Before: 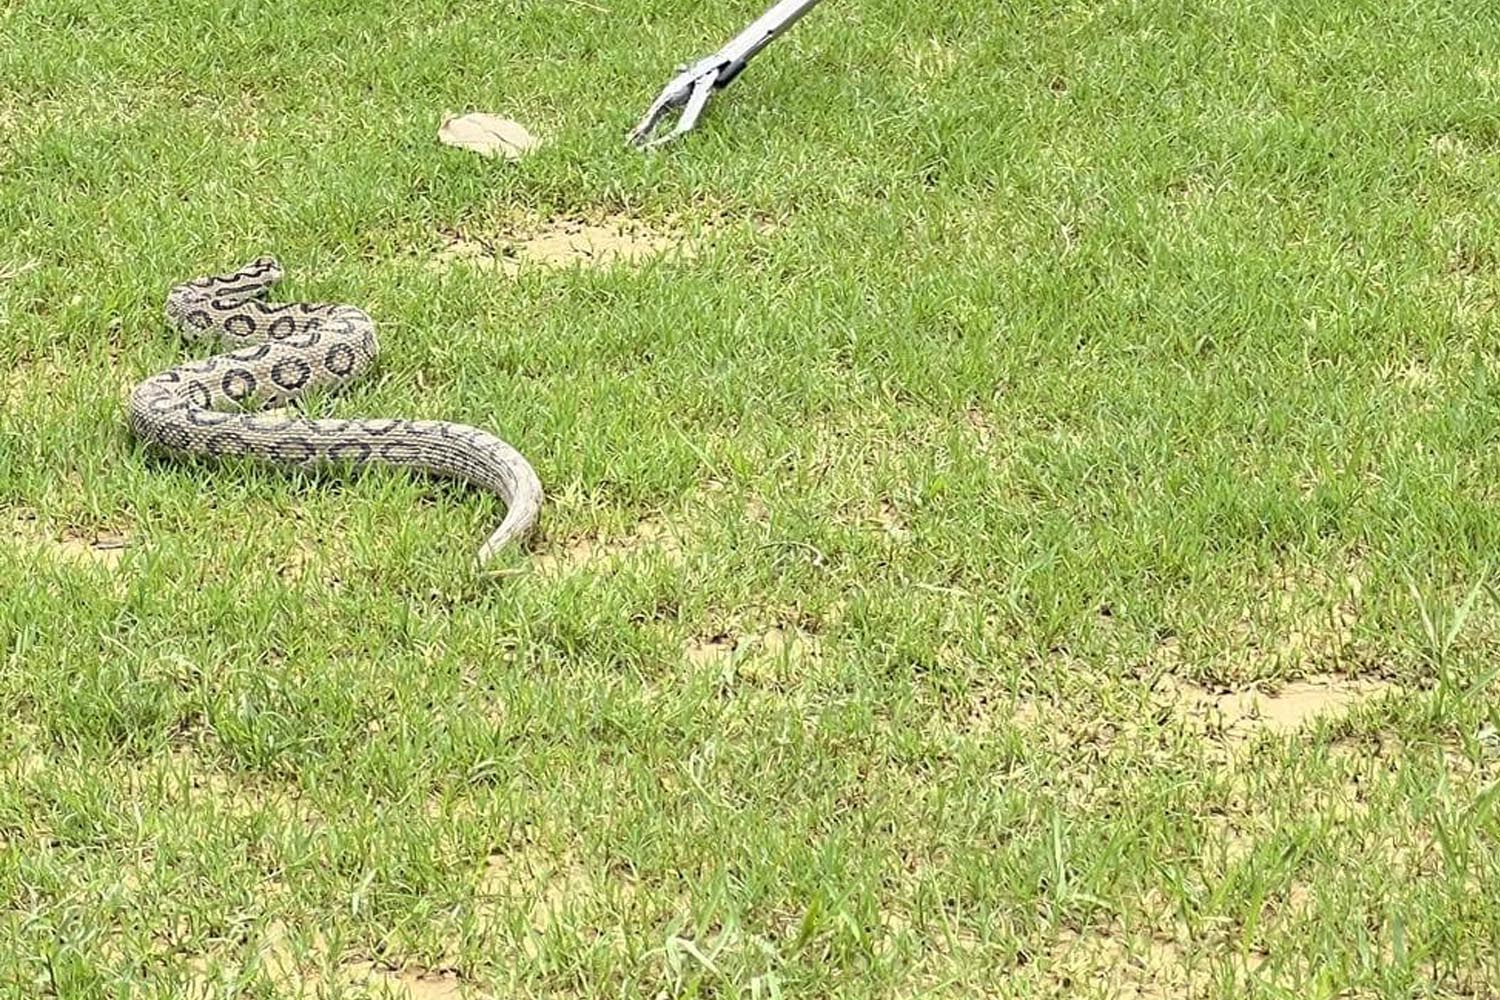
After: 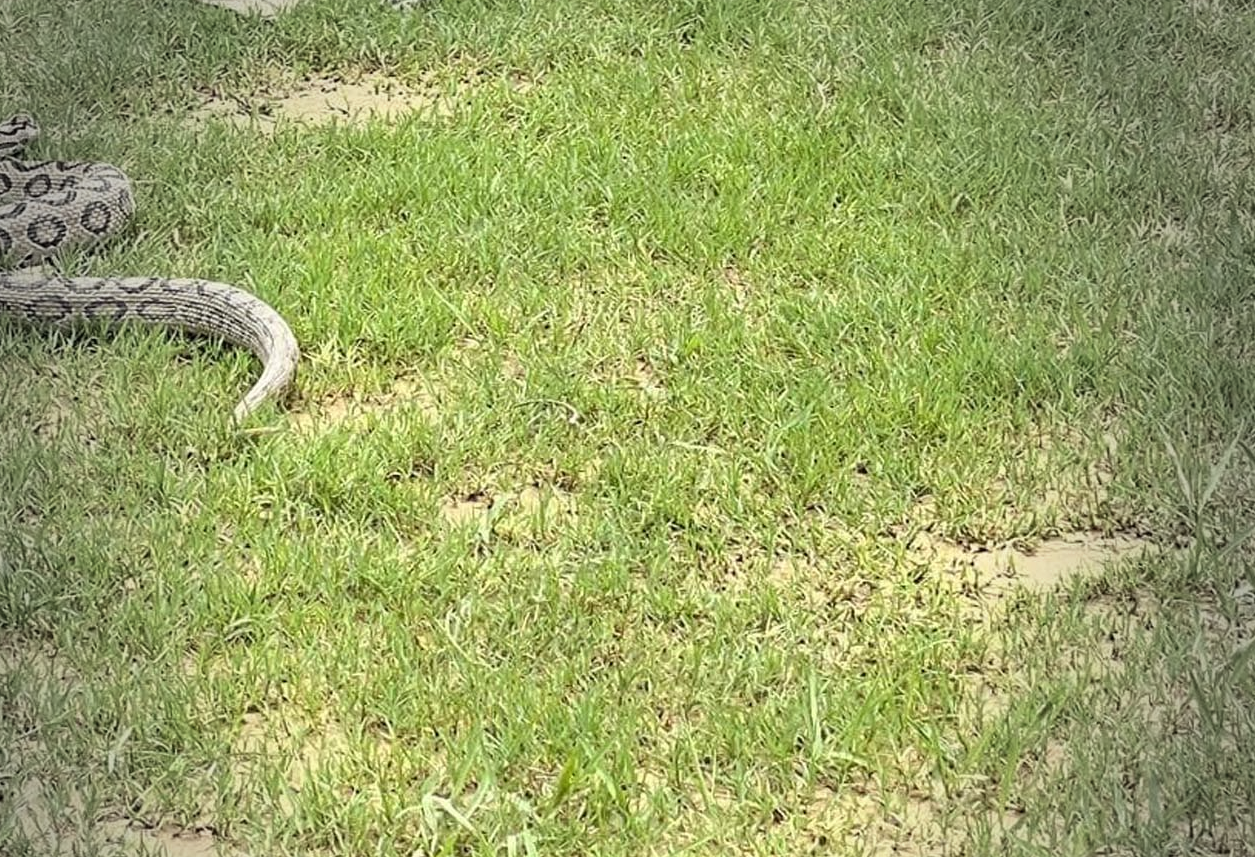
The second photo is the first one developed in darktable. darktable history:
vignetting: fall-off start 64.63%, center (-0.034, 0.148), width/height ratio 0.881
crop: left 16.315%, top 14.246%
